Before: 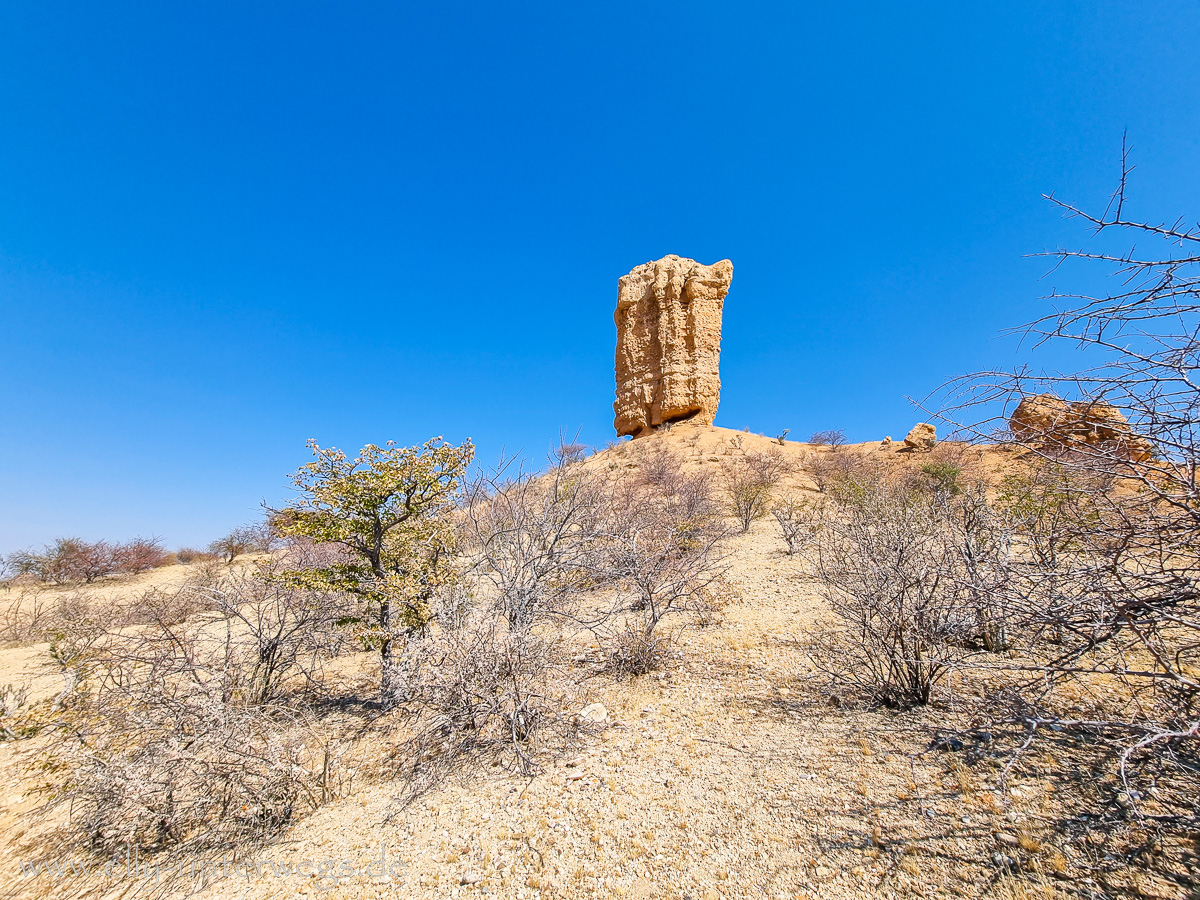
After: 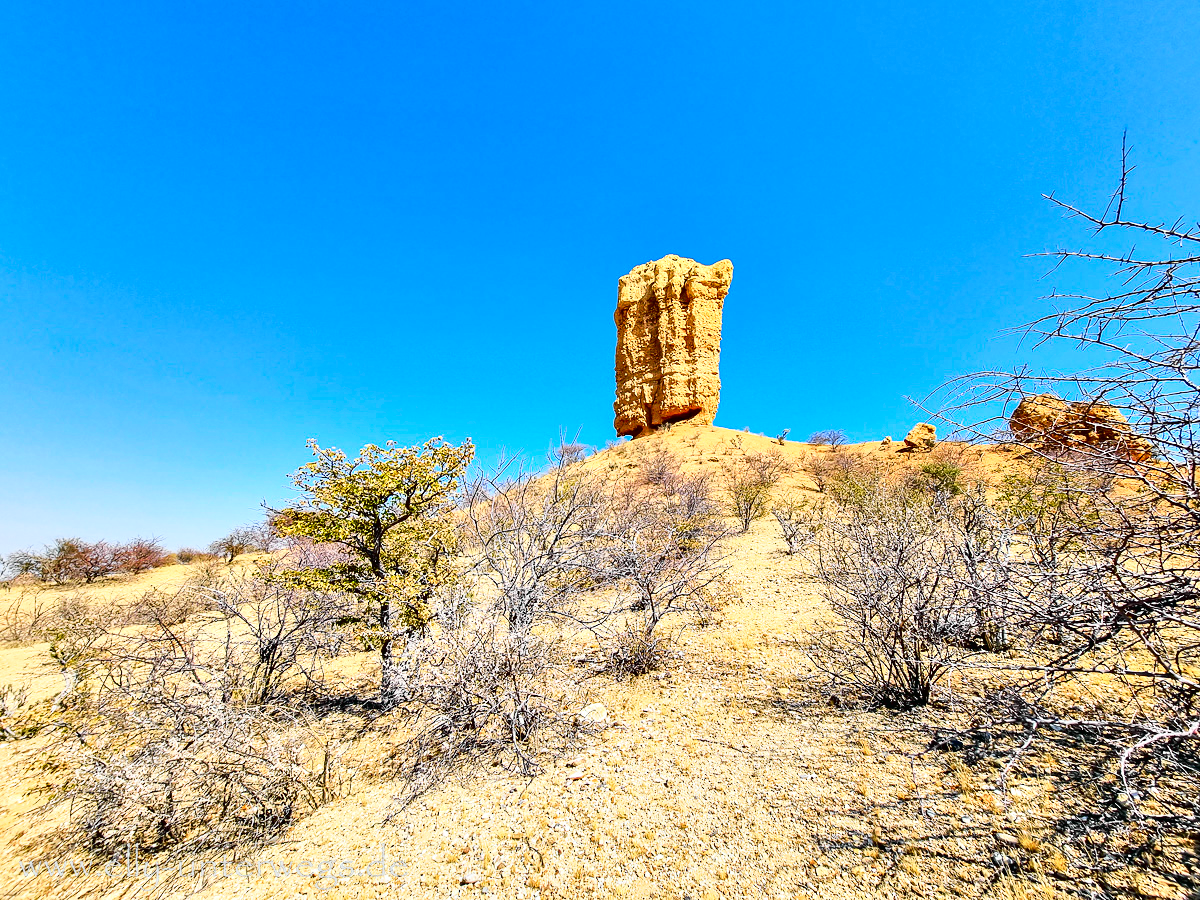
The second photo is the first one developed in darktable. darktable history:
tone curve: curves: ch0 [(0, 0.012) (0.093, 0.11) (0.345, 0.425) (0.457, 0.562) (0.628, 0.738) (0.839, 0.909) (0.998, 0.978)]; ch1 [(0, 0) (0.437, 0.408) (0.472, 0.47) (0.502, 0.497) (0.527, 0.523) (0.568, 0.577) (0.62, 0.66) (0.669, 0.748) (0.859, 0.899) (1, 1)]; ch2 [(0, 0) (0.33, 0.301) (0.421, 0.443) (0.473, 0.498) (0.509, 0.502) (0.535, 0.545) (0.549, 0.576) (0.644, 0.703) (1, 1)], color space Lab, independent channels, preserve colors none
contrast equalizer: y [[0.6 ×6], [0.55 ×6], [0 ×6], [0 ×6], [0 ×6]]
